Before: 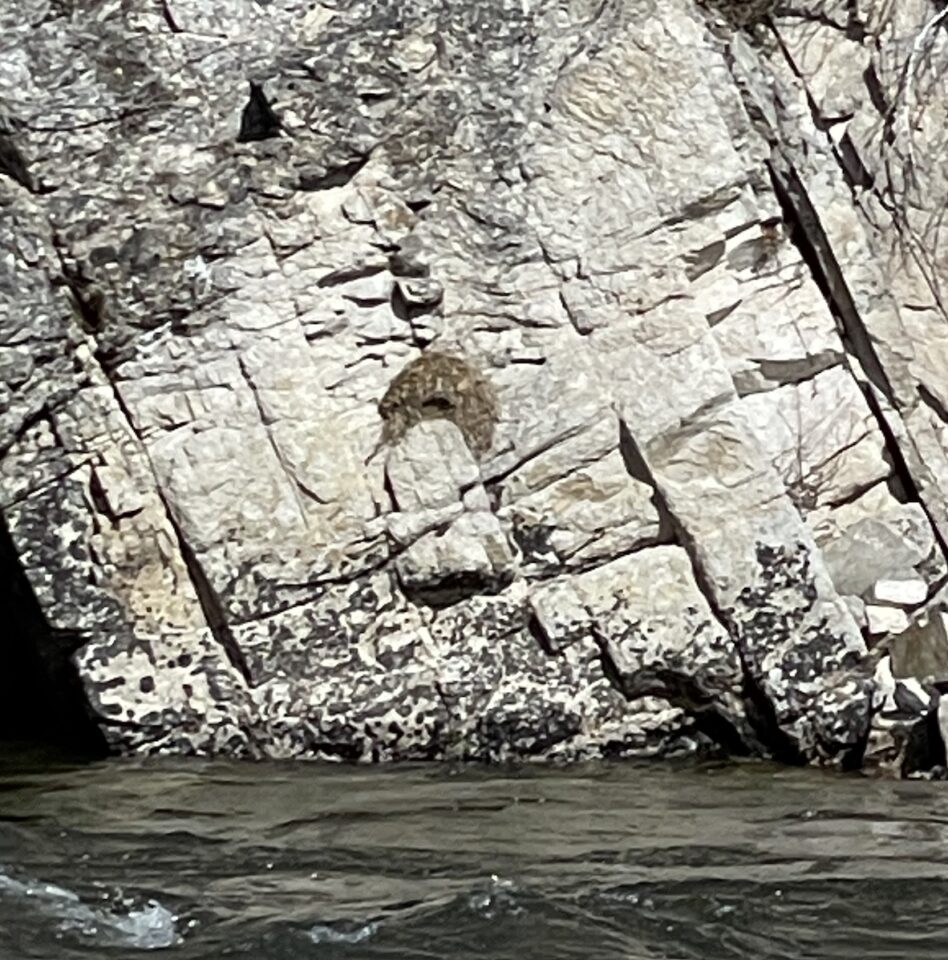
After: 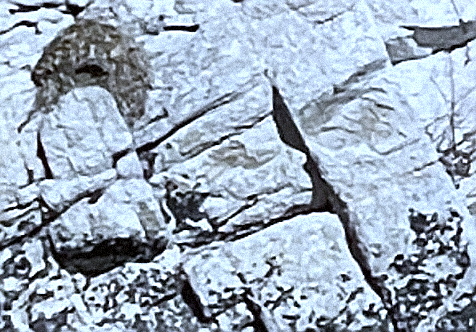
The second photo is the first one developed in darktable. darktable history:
crop: left 36.607%, top 34.735%, right 13.146%, bottom 30.611%
sharpen: radius 1.4, amount 1.25, threshold 0.7
white balance: red 0.871, blue 1.249
grain: coarseness 9.38 ISO, strength 34.99%, mid-tones bias 0%
contrast brightness saturation: contrast 0.1, saturation -0.3
